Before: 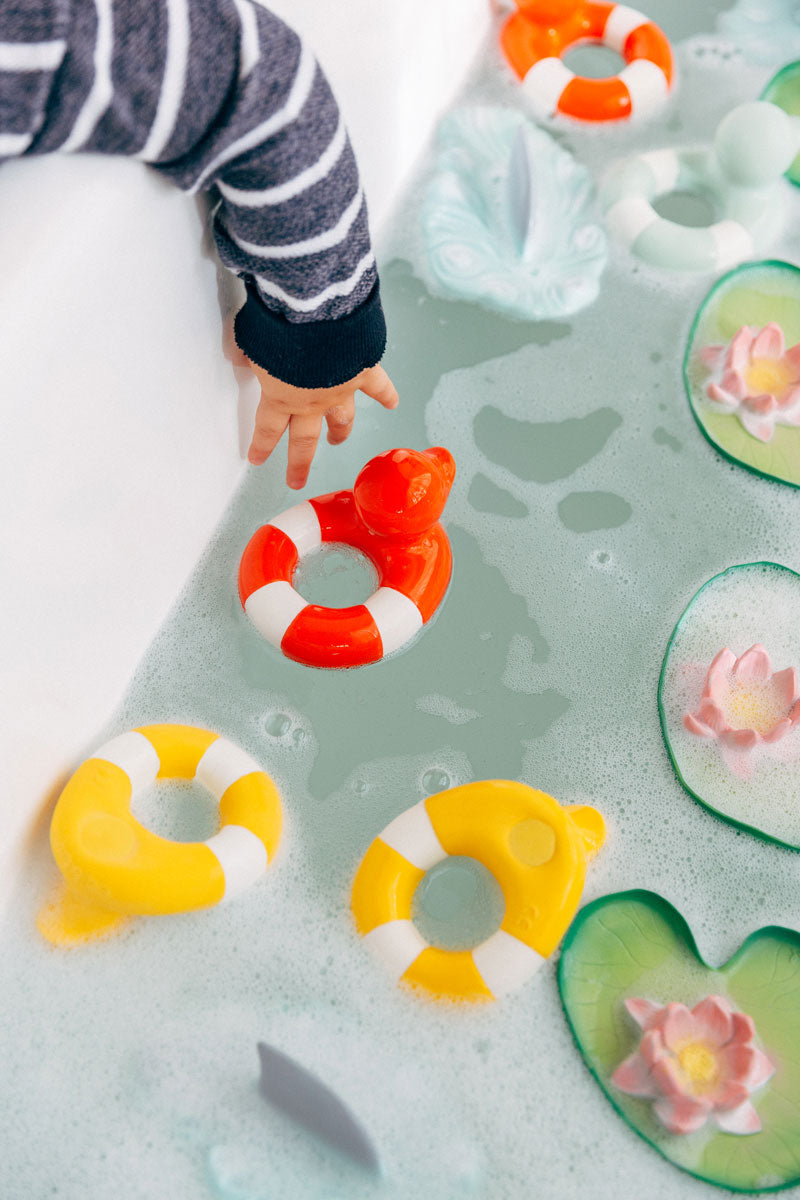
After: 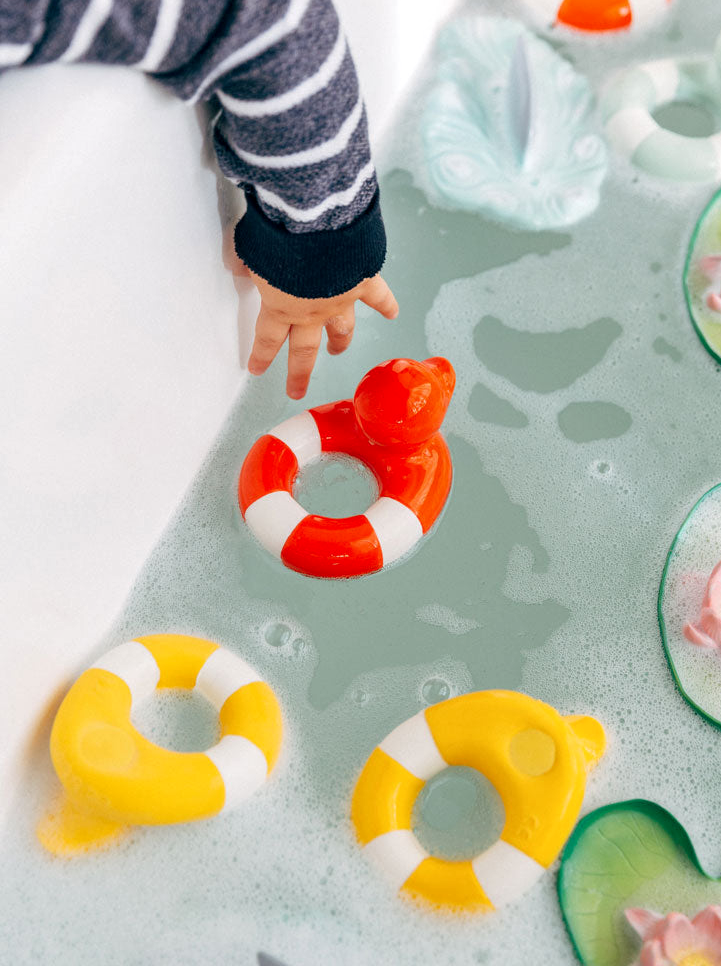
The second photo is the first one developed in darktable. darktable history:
local contrast: highlights 107%, shadows 99%, detail 119%, midtone range 0.2
crop: top 7.552%, right 9.862%, bottom 11.917%
